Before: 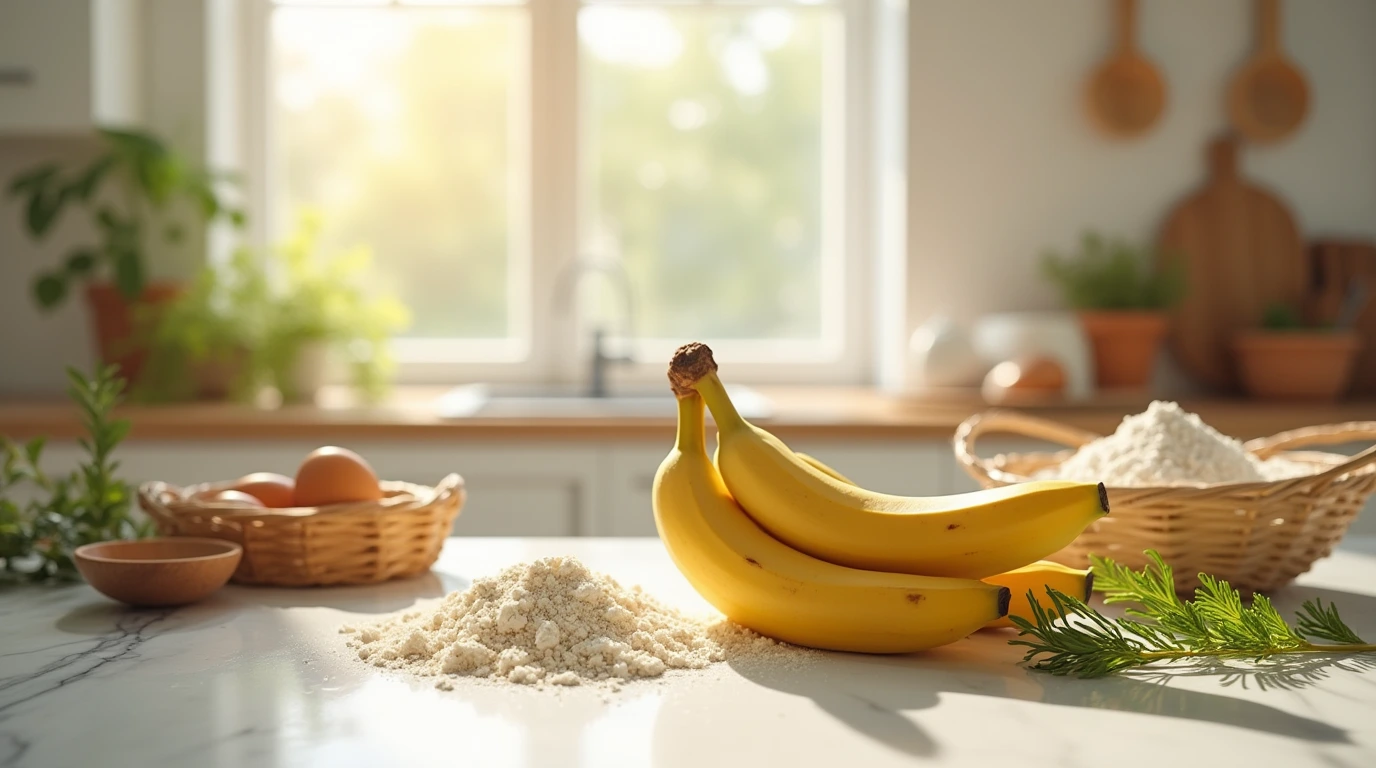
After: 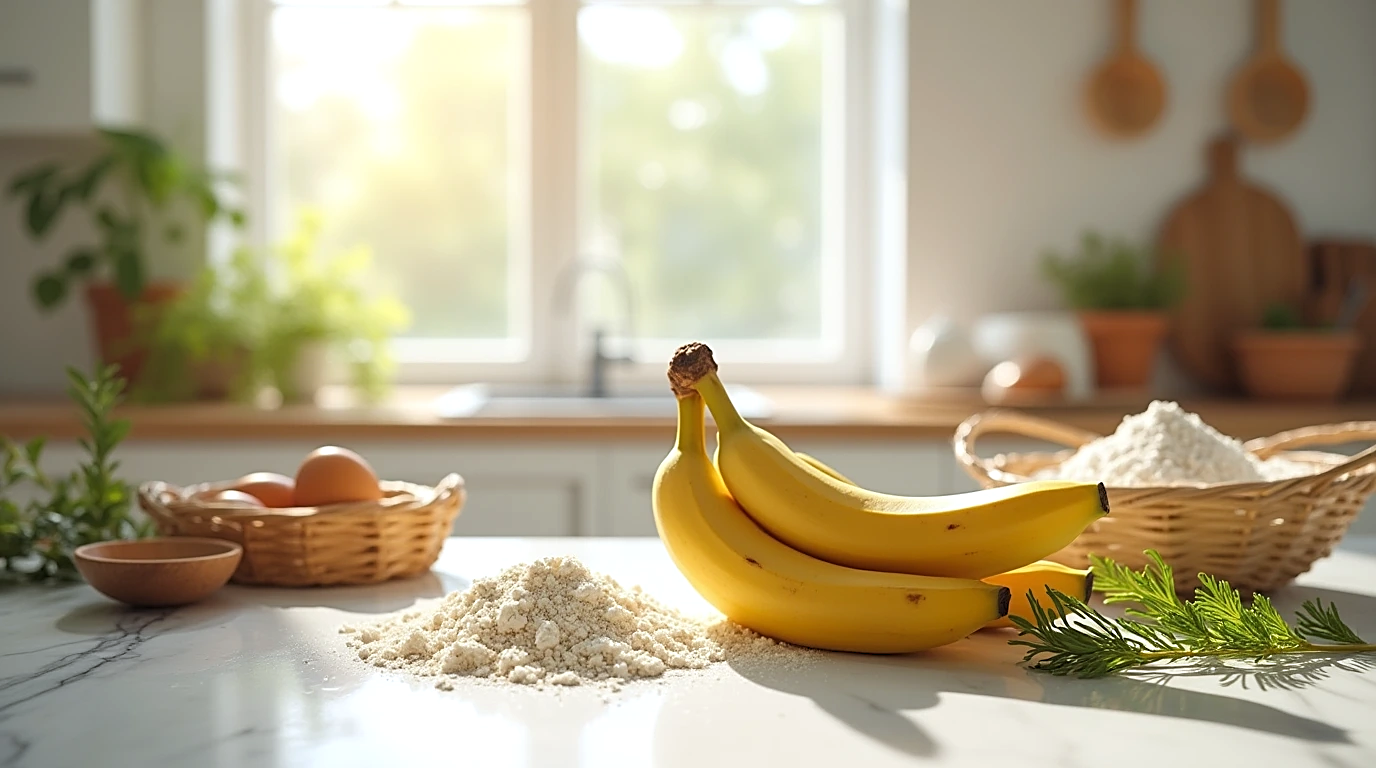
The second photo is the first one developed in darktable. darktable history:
levels: levels [0.016, 0.492, 0.969]
white balance: red 0.976, blue 1.04
sharpen: on, module defaults
